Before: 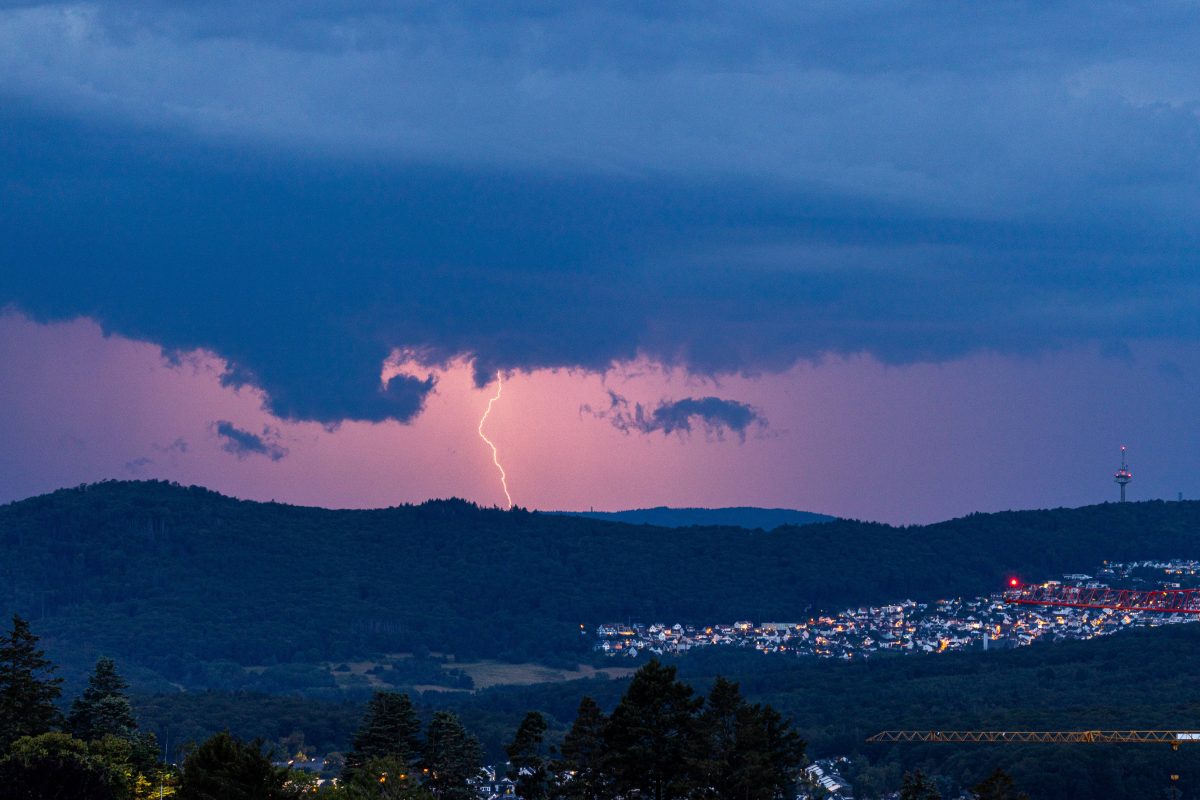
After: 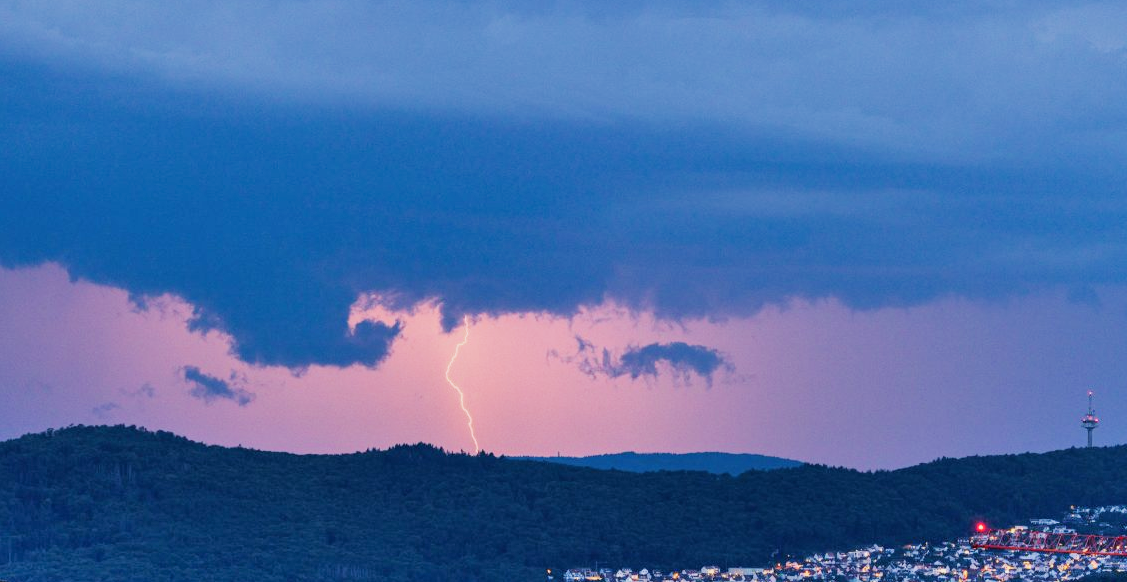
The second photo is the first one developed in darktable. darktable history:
filmic rgb: black relative exposure -7.65 EV, white relative exposure 4.56 EV, hardness 3.61, contrast 1.061, iterations of high-quality reconstruction 0
crop: left 2.779%, top 6.967%, right 3.251%, bottom 20.26%
exposure: black level correction 0, exposure 0.697 EV, compensate highlight preservation false
shadows and highlights: highlights color adjustment 78.48%, soften with gaussian
